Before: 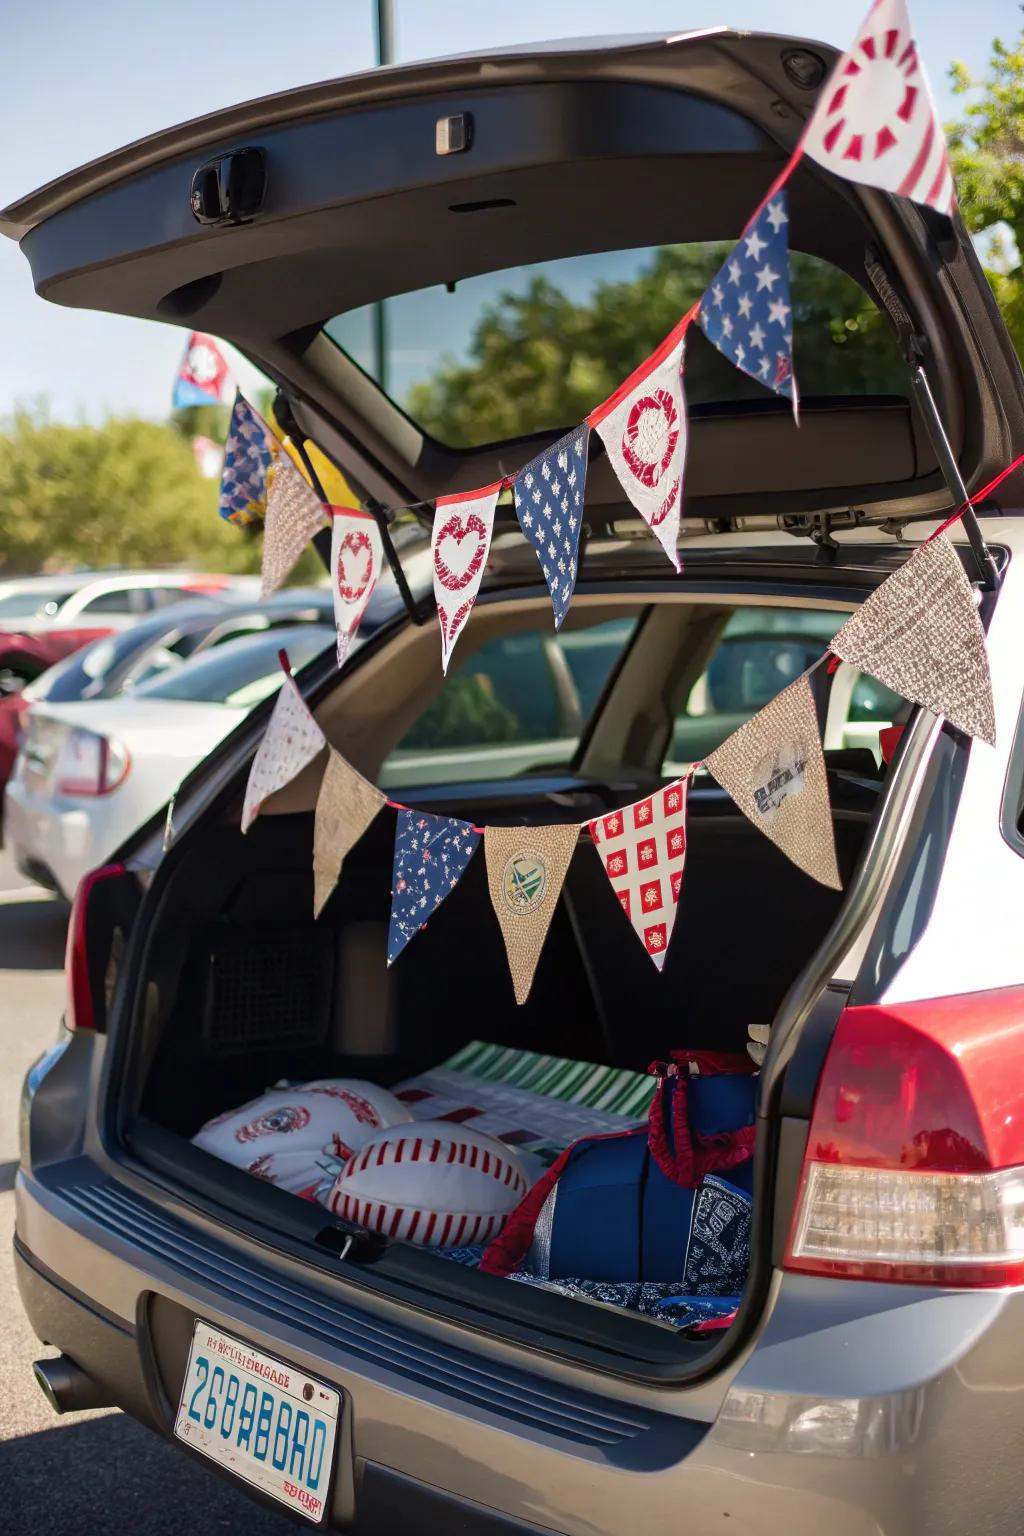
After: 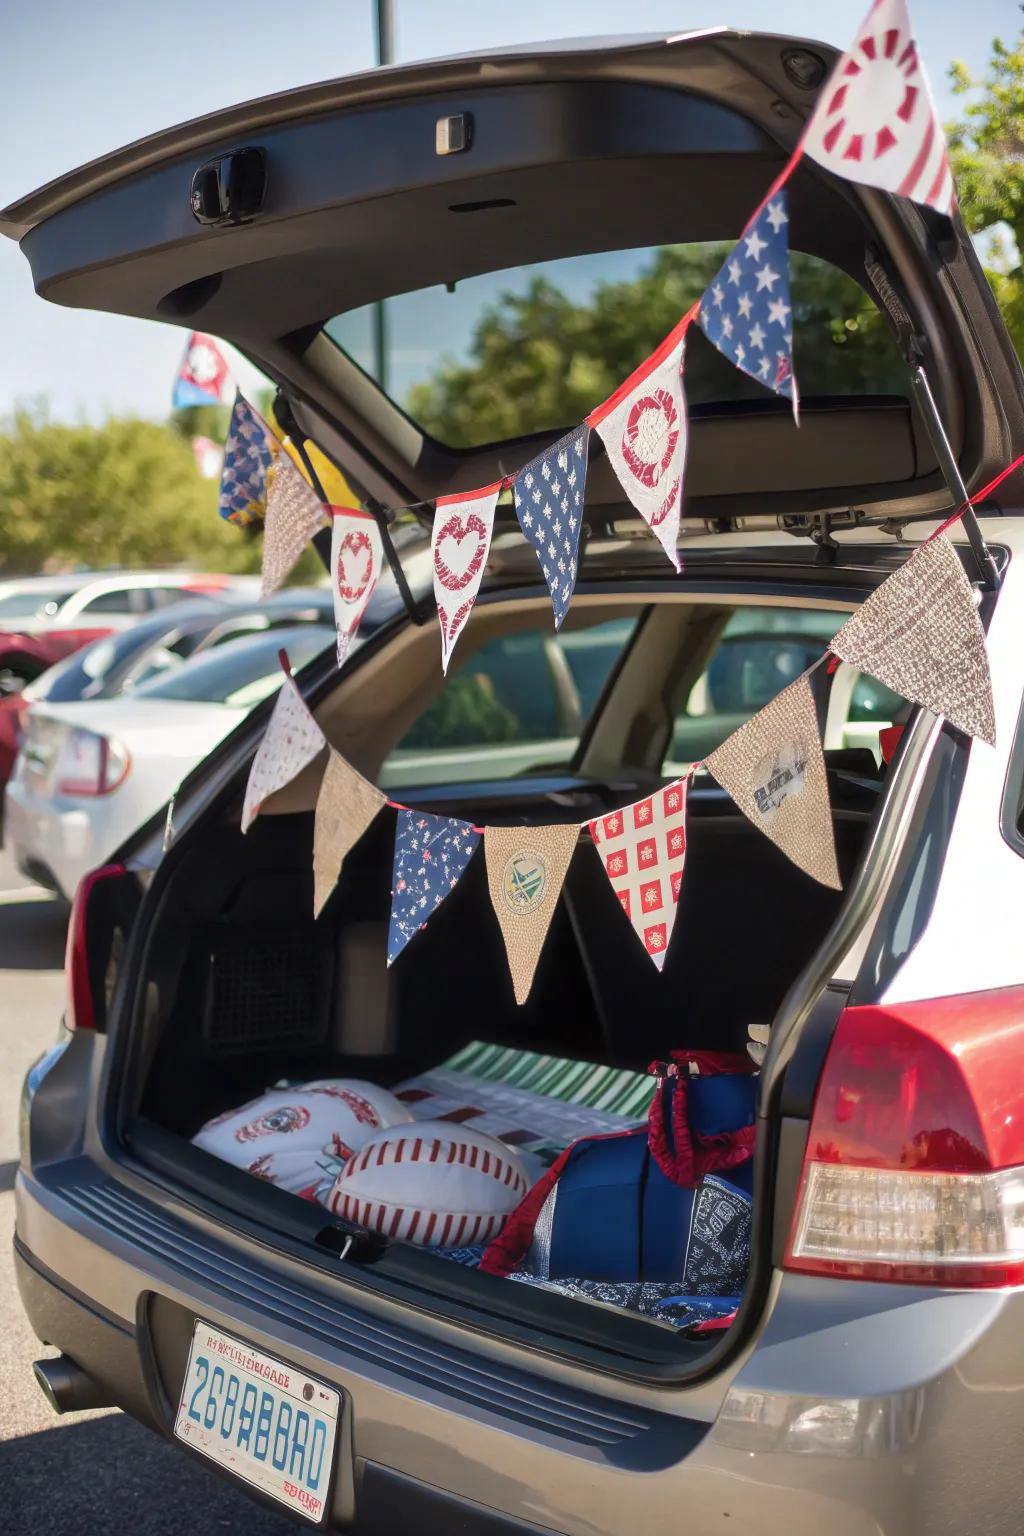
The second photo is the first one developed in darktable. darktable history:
shadows and highlights: low approximation 0.01, soften with gaussian
haze removal: strength -0.092, compatibility mode true, adaptive false
